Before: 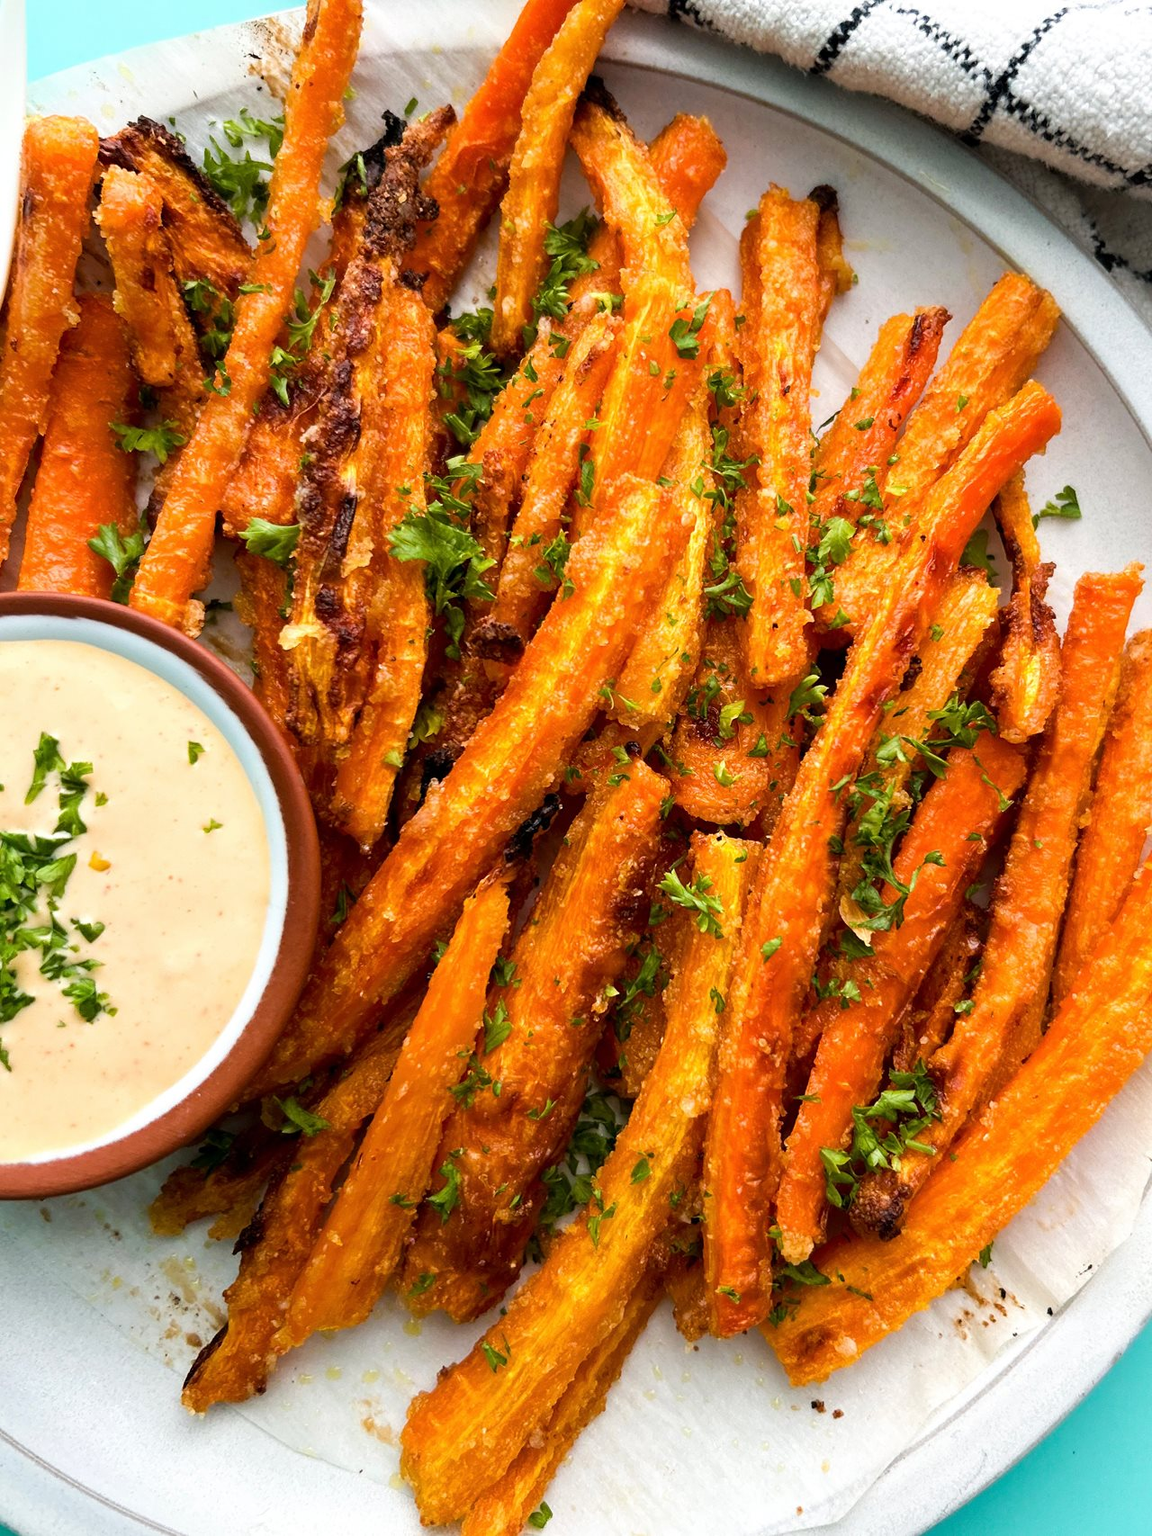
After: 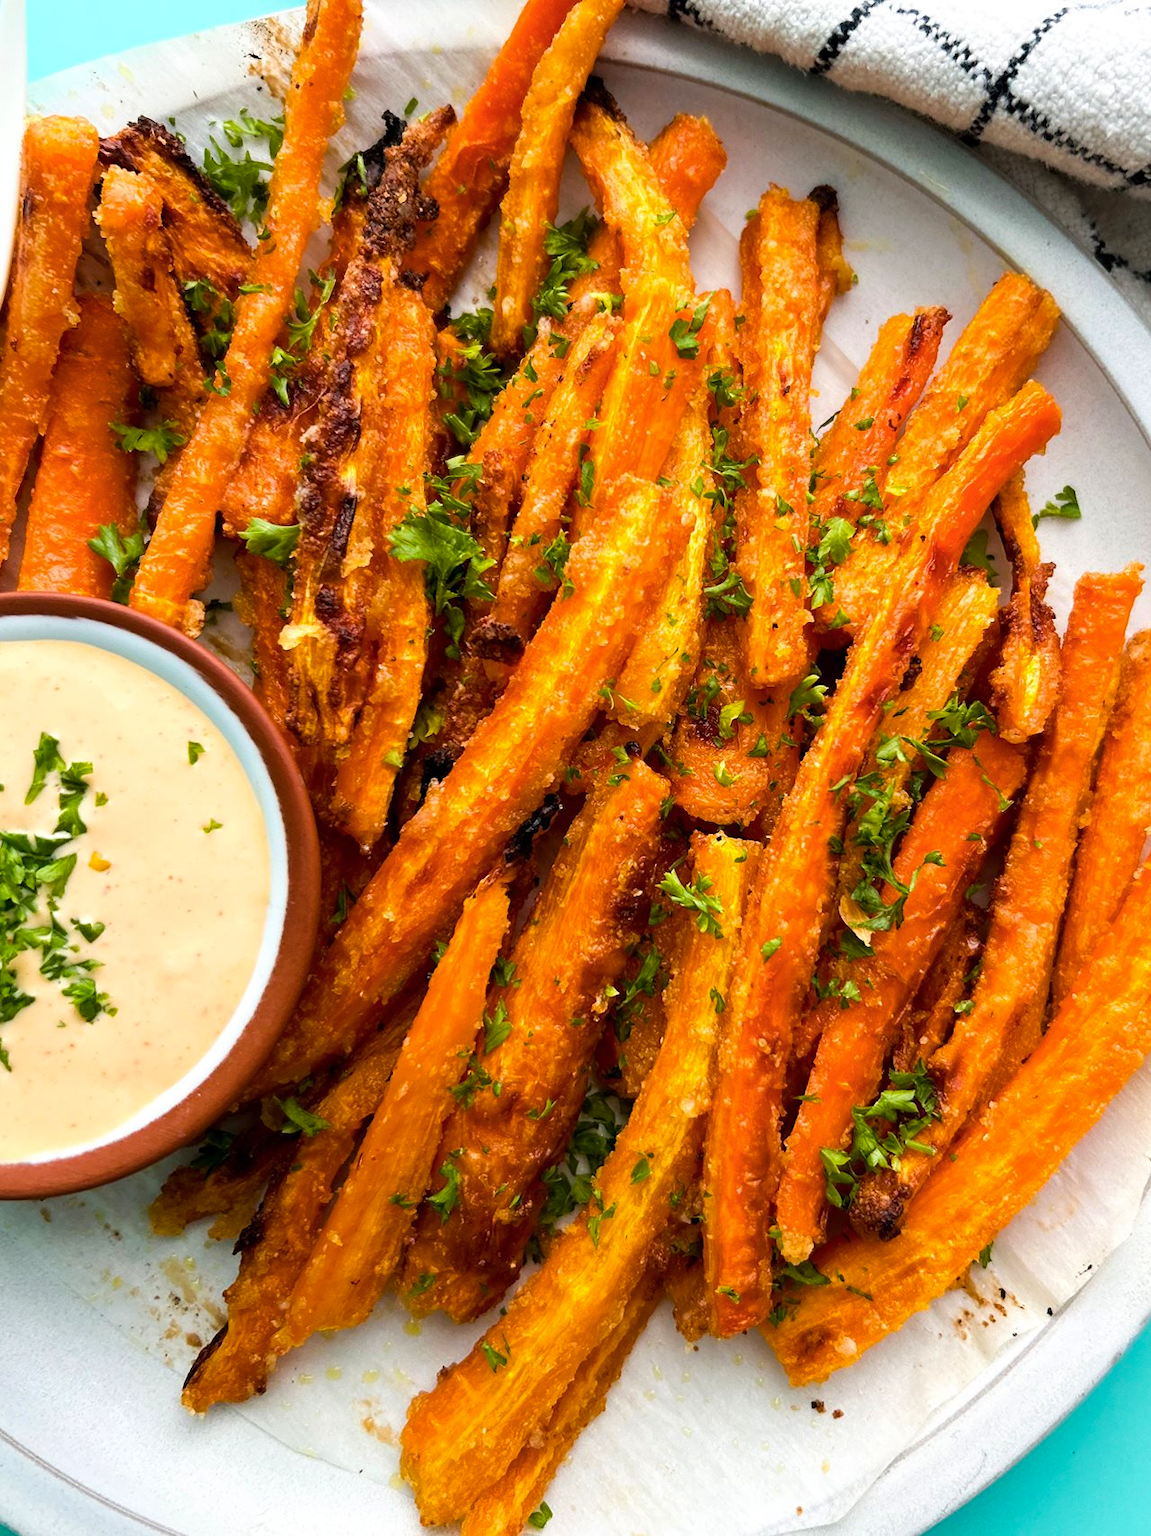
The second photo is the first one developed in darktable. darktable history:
color balance rgb: perceptual saturation grading › global saturation 0.73%, global vibrance 24.578%
